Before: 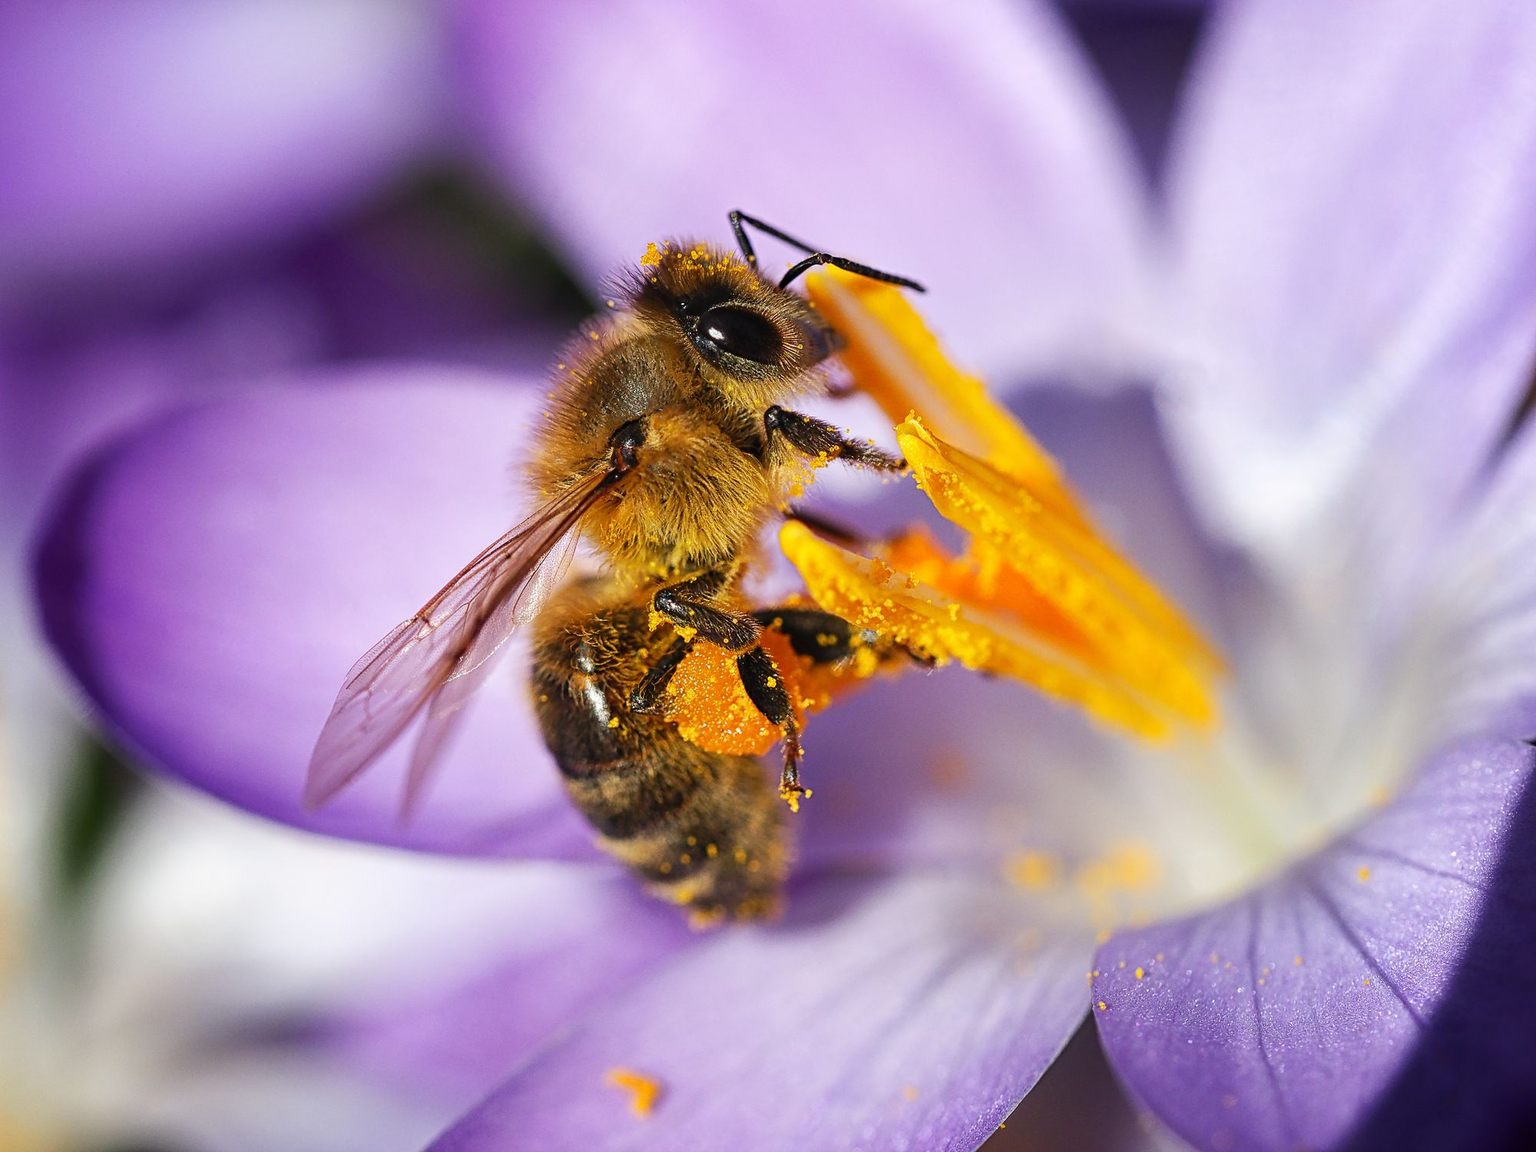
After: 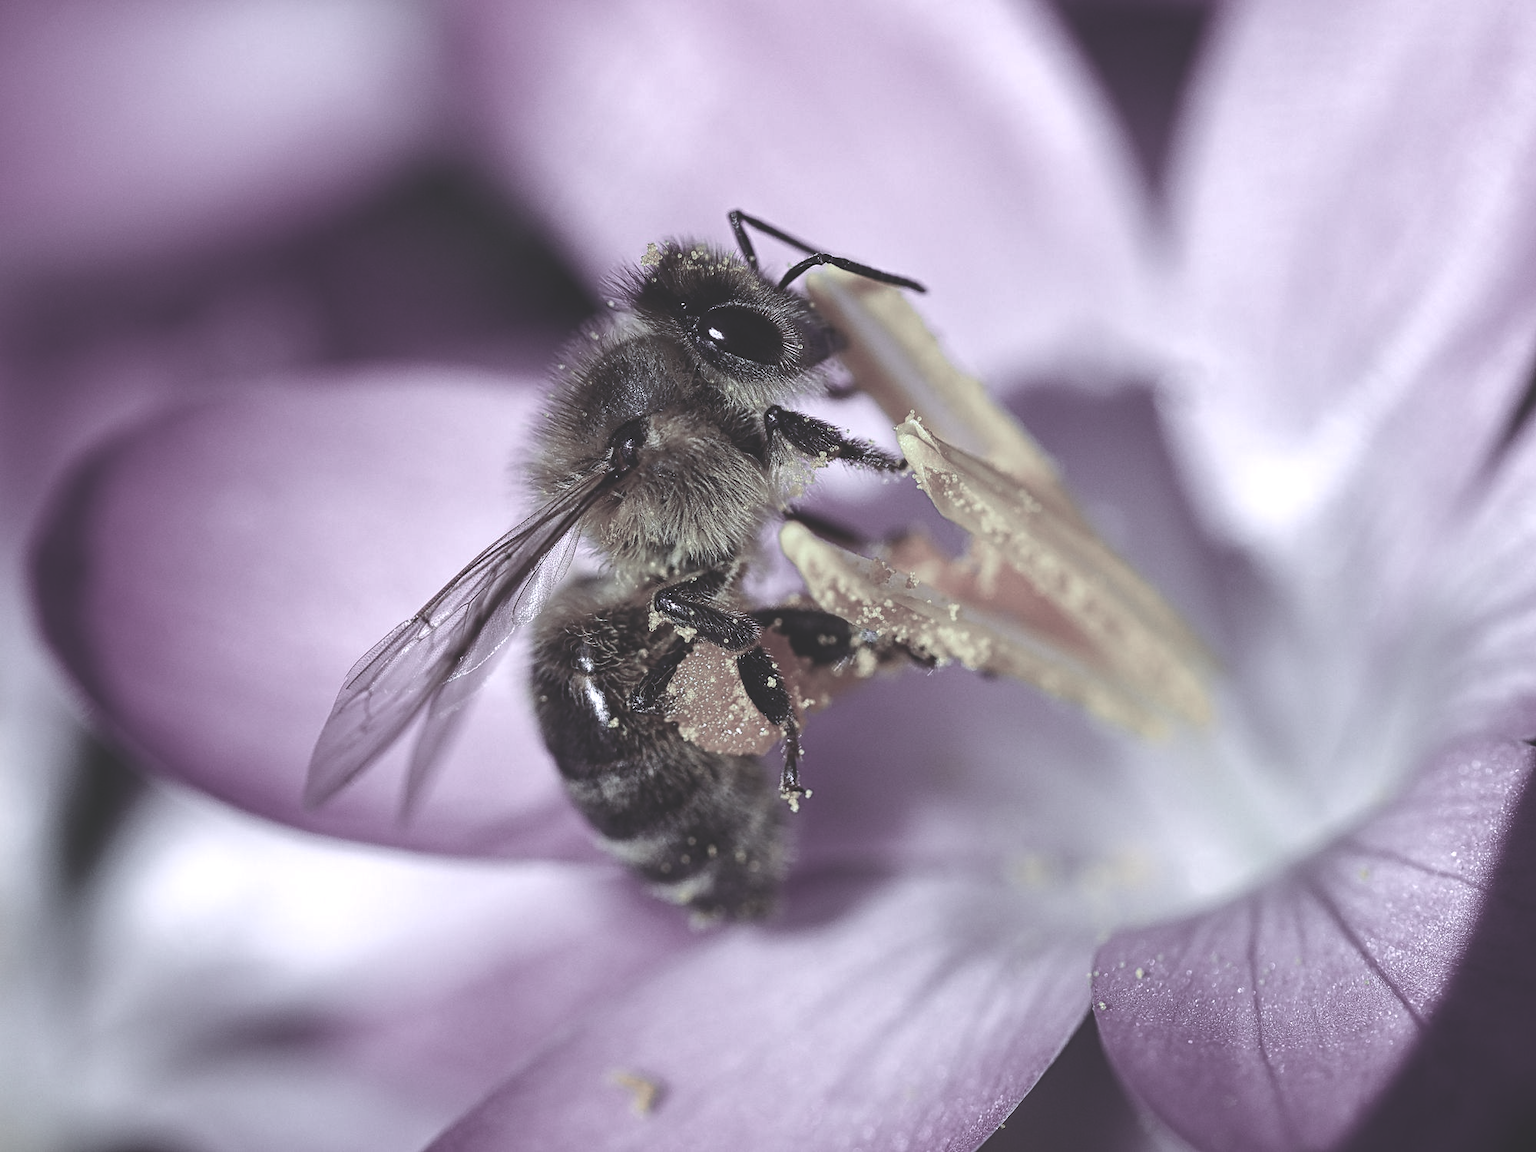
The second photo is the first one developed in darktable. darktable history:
white balance: red 0.98, blue 1.61
color contrast: green-magenta contrast 0.3, blue-yellow contrast 0.15
rgb curve: curves: ch0 [(0, 0.186) (0.314, 0.284) (0.576, 0.466) (0.805, 0.691) (0.936, 0.886)]; ch1 [(0, 0.186) (0.314, 0.284) (0.581, 0.534) (0.771, 0.746) (0.936, 0.958)]; ch2 [(0, 0.216) (0.275, 0.39) (1, 1)], mode RGB, independent channels, compensate middle gray true, preserve colors none
